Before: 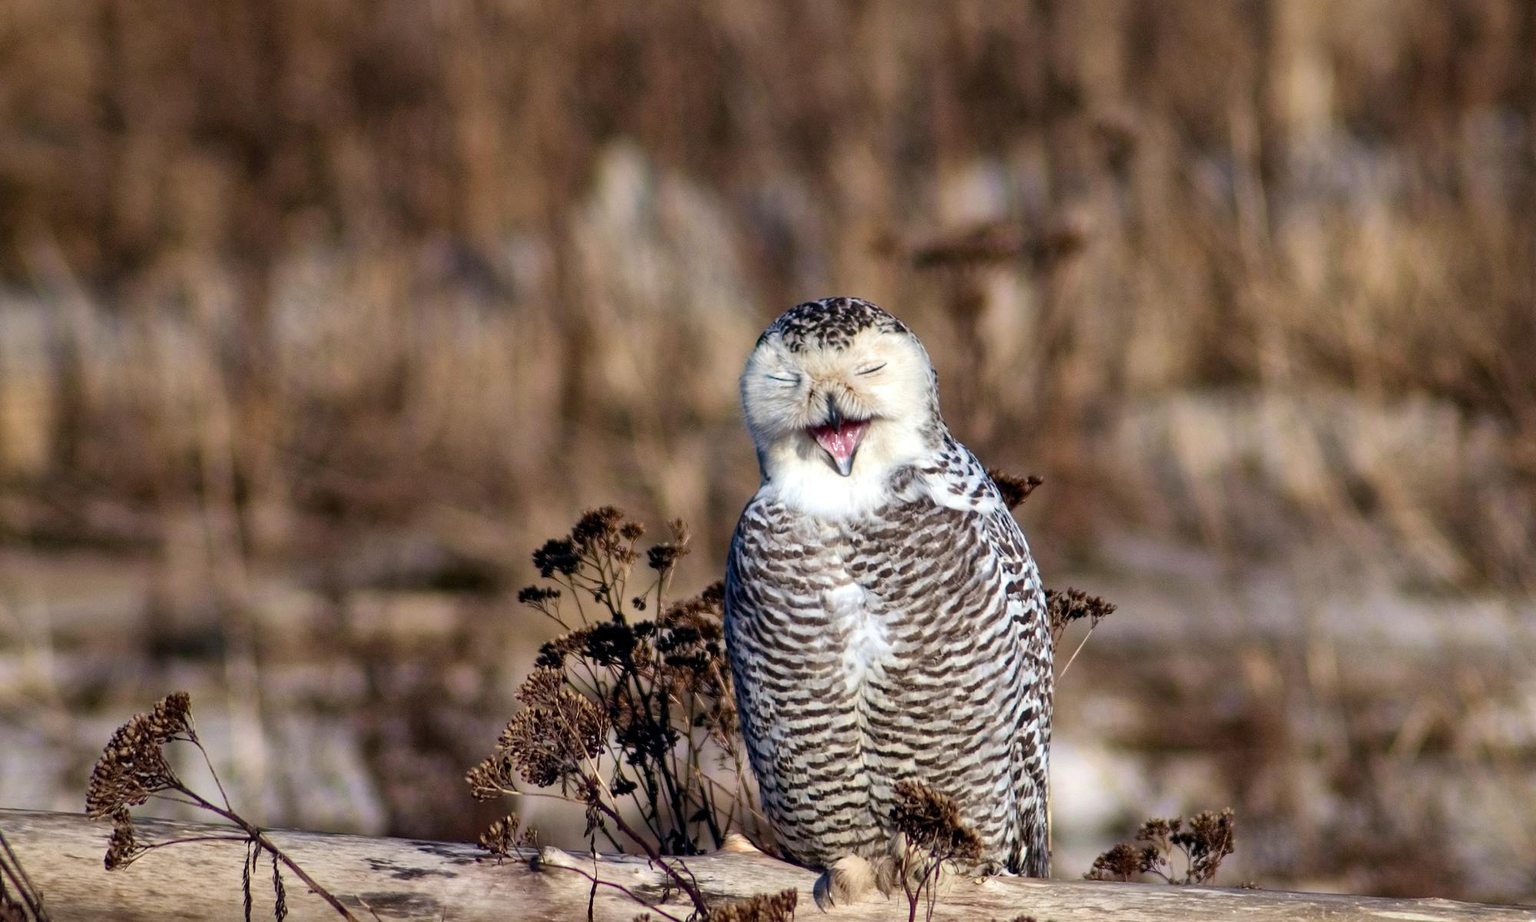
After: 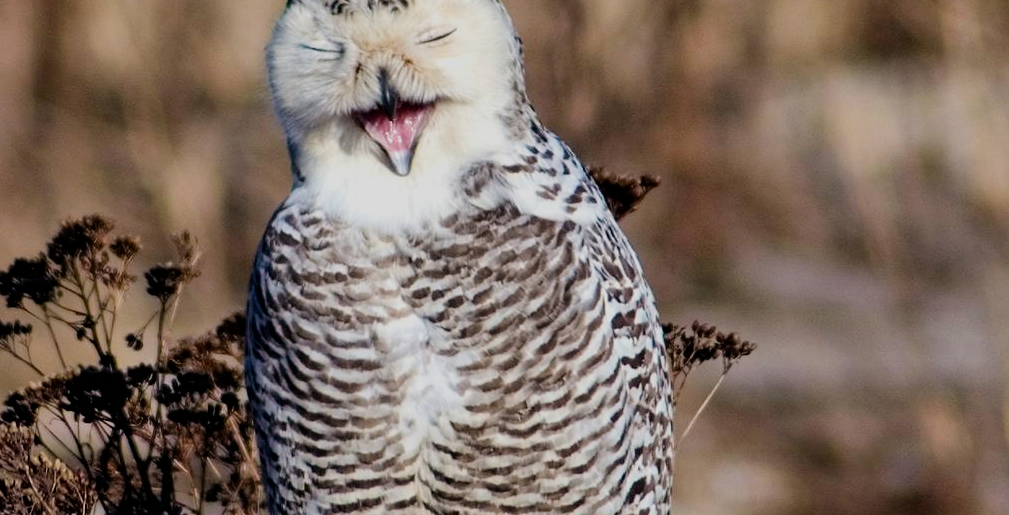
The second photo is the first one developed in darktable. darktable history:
filmic rgb: black relative exposure -8 EV, white relative exposure 4.06 EV, hardness 4.12
crop: left 34.905%, top 37.024%, right 14.618%, bottom 20.039%
